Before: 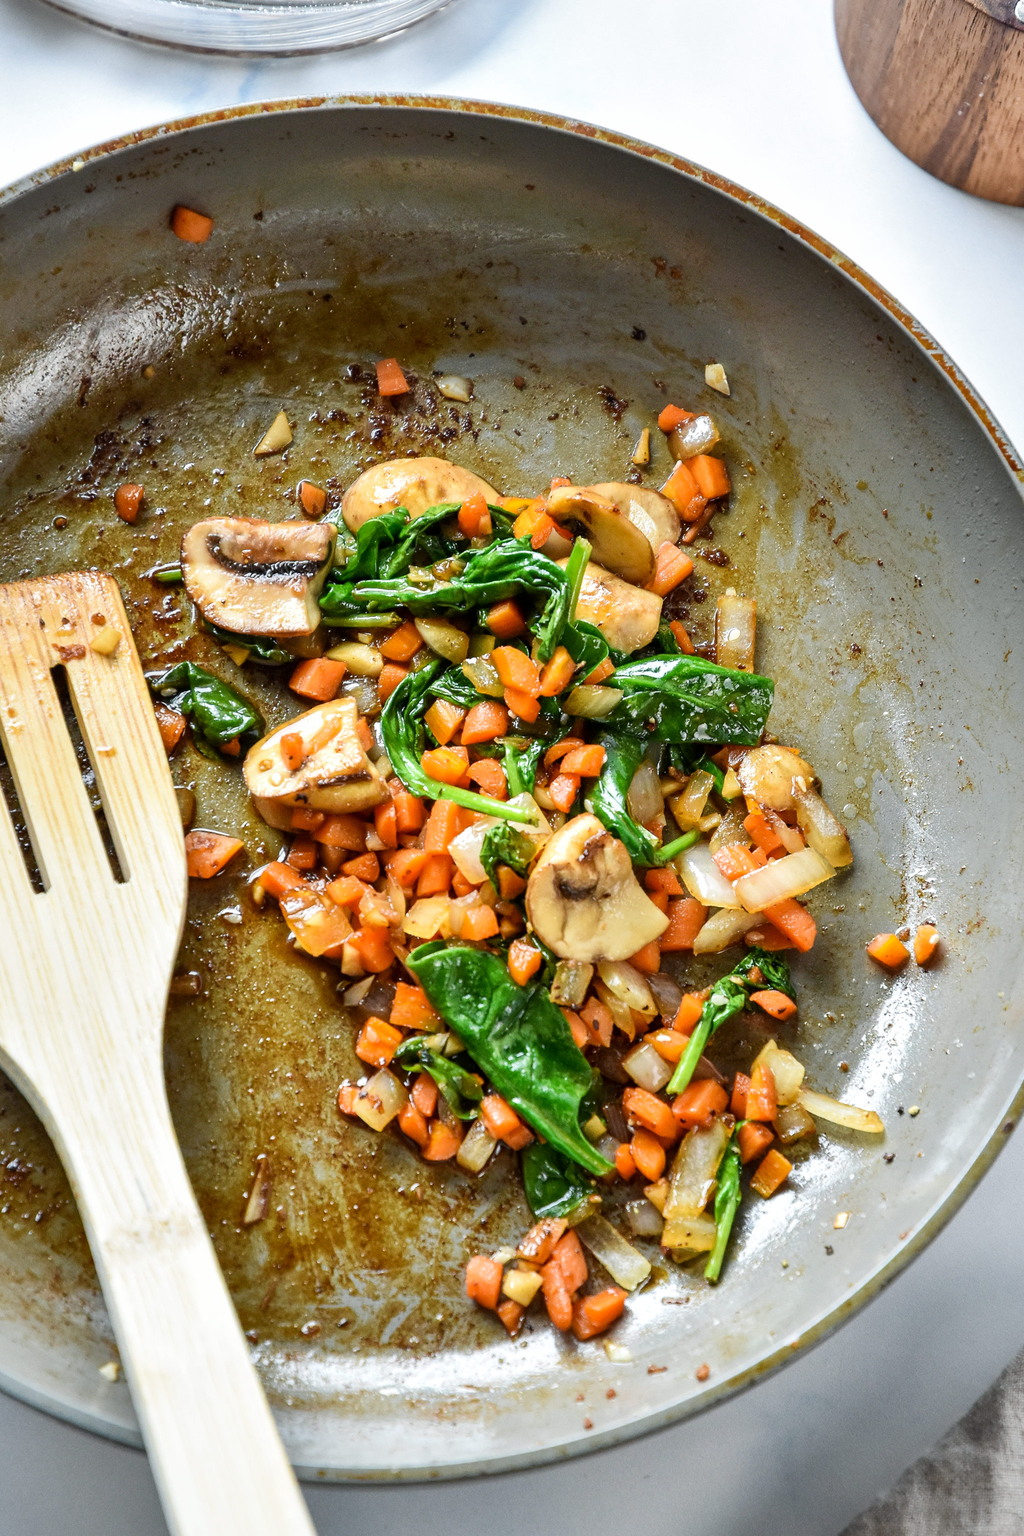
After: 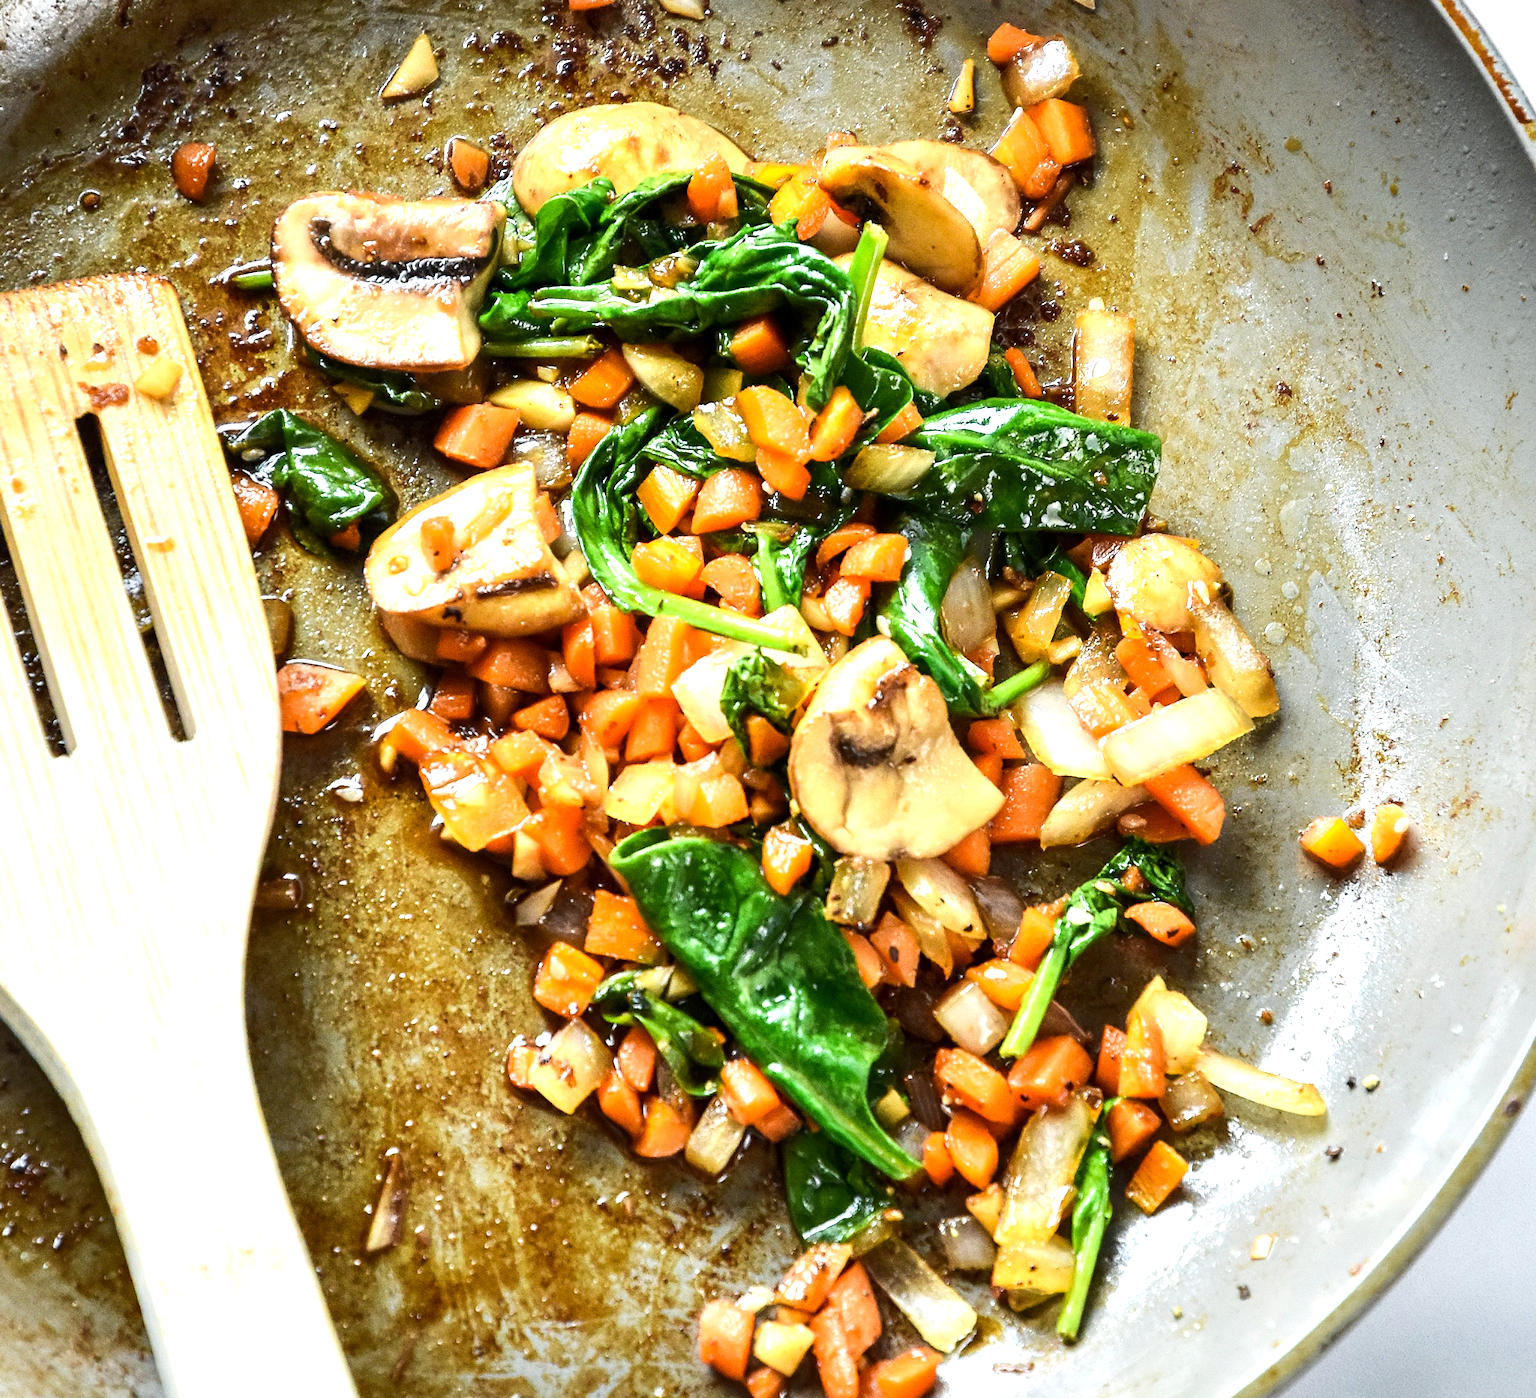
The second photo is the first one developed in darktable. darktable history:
tone equalizer: -8 EV 0.001 EV, -7 EV -0.002 EV, -6 EV 0.002 EV, -5 EV -0.03 EV, -4 EV -0.116 EV, -3 EV -0.169 EV, -2 EV 0.24 EV, -1 EV 0.702 EV, +0 EV 0.493 EV
crop and rotate: top 25.357%, bottom 13.942%
